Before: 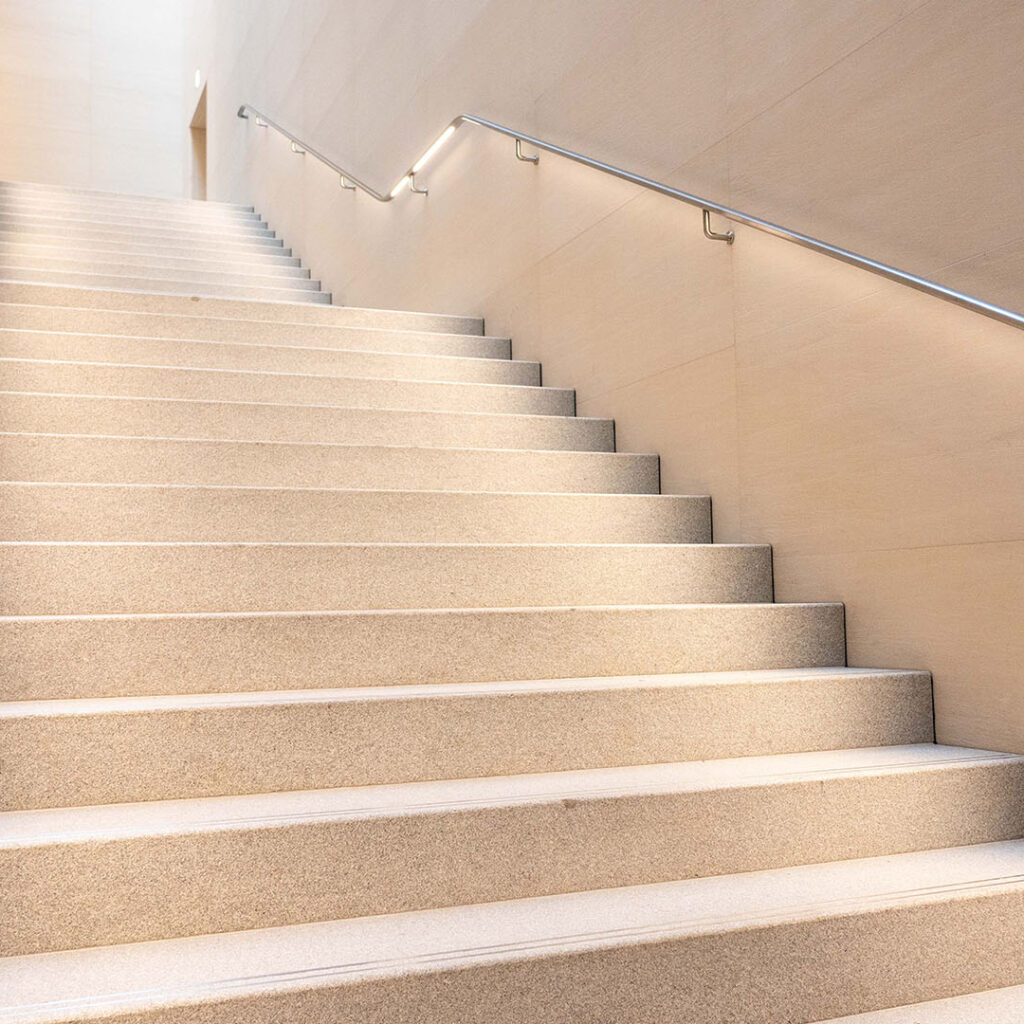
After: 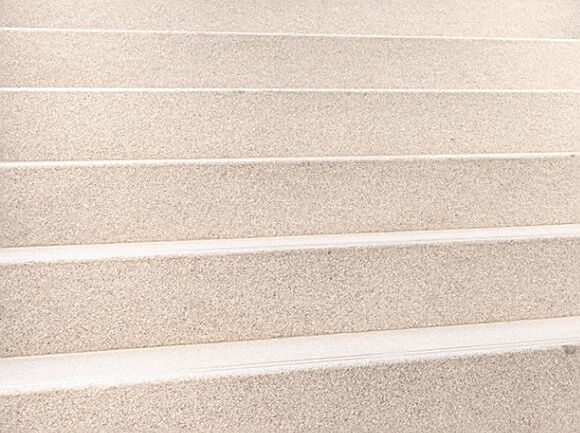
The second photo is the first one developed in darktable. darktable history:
sharpen: on, module defaults
contrast brightness saturation: brightness 0.187, saturation -0.501
crop: top 44.41%, right 43.347%, bottom 13.245%
